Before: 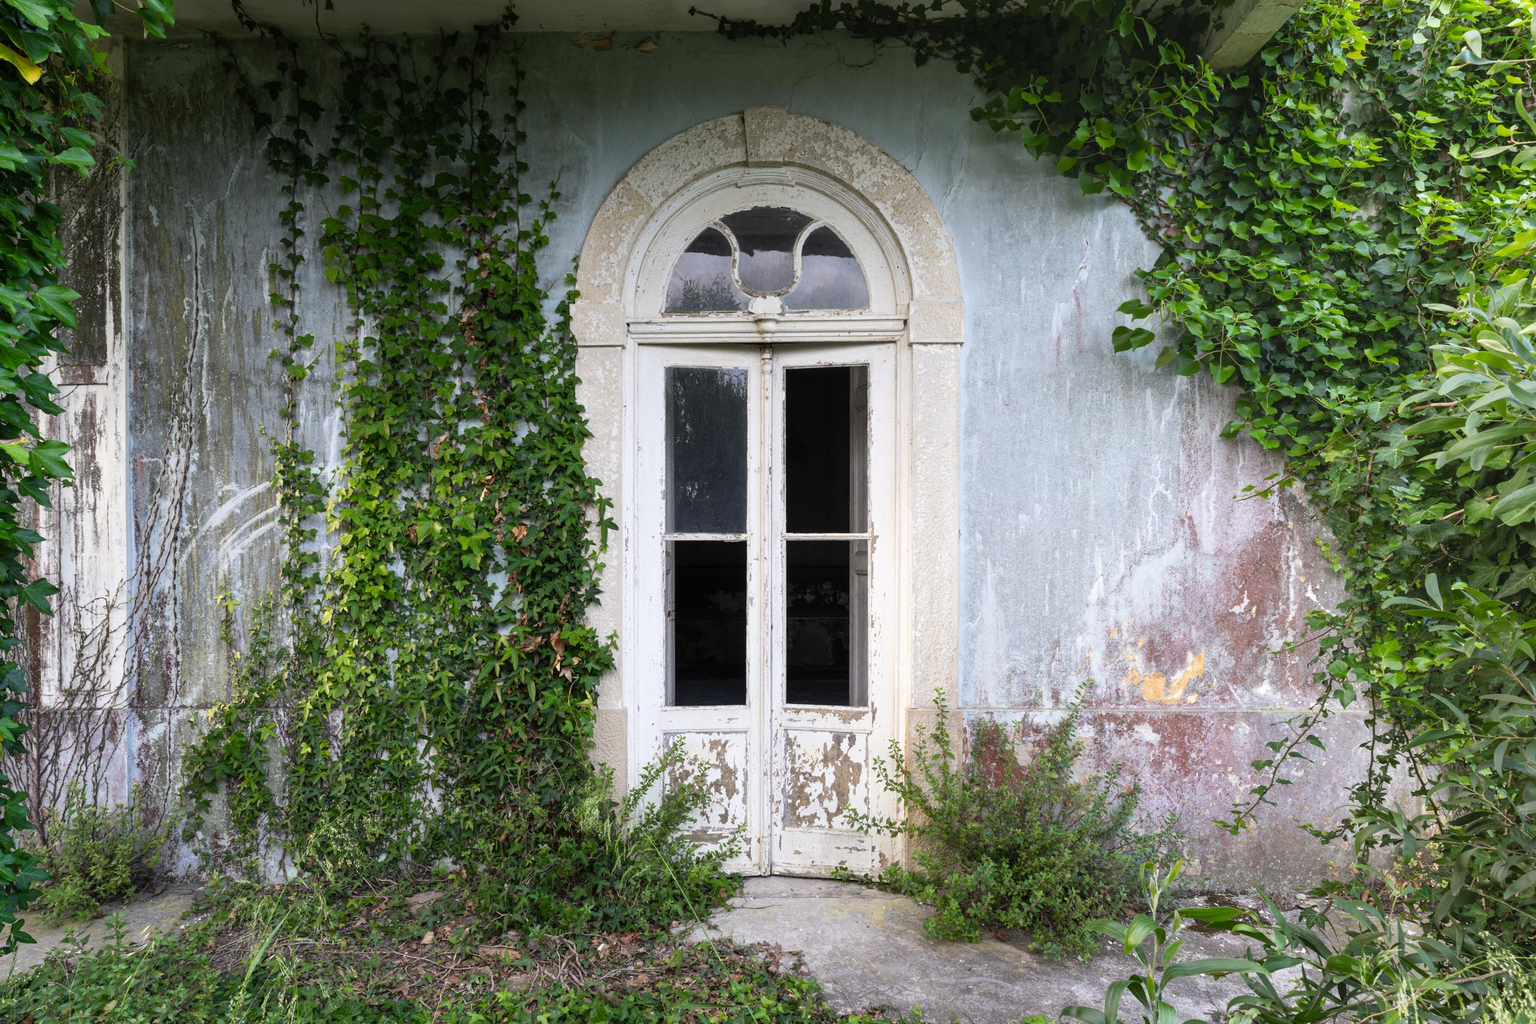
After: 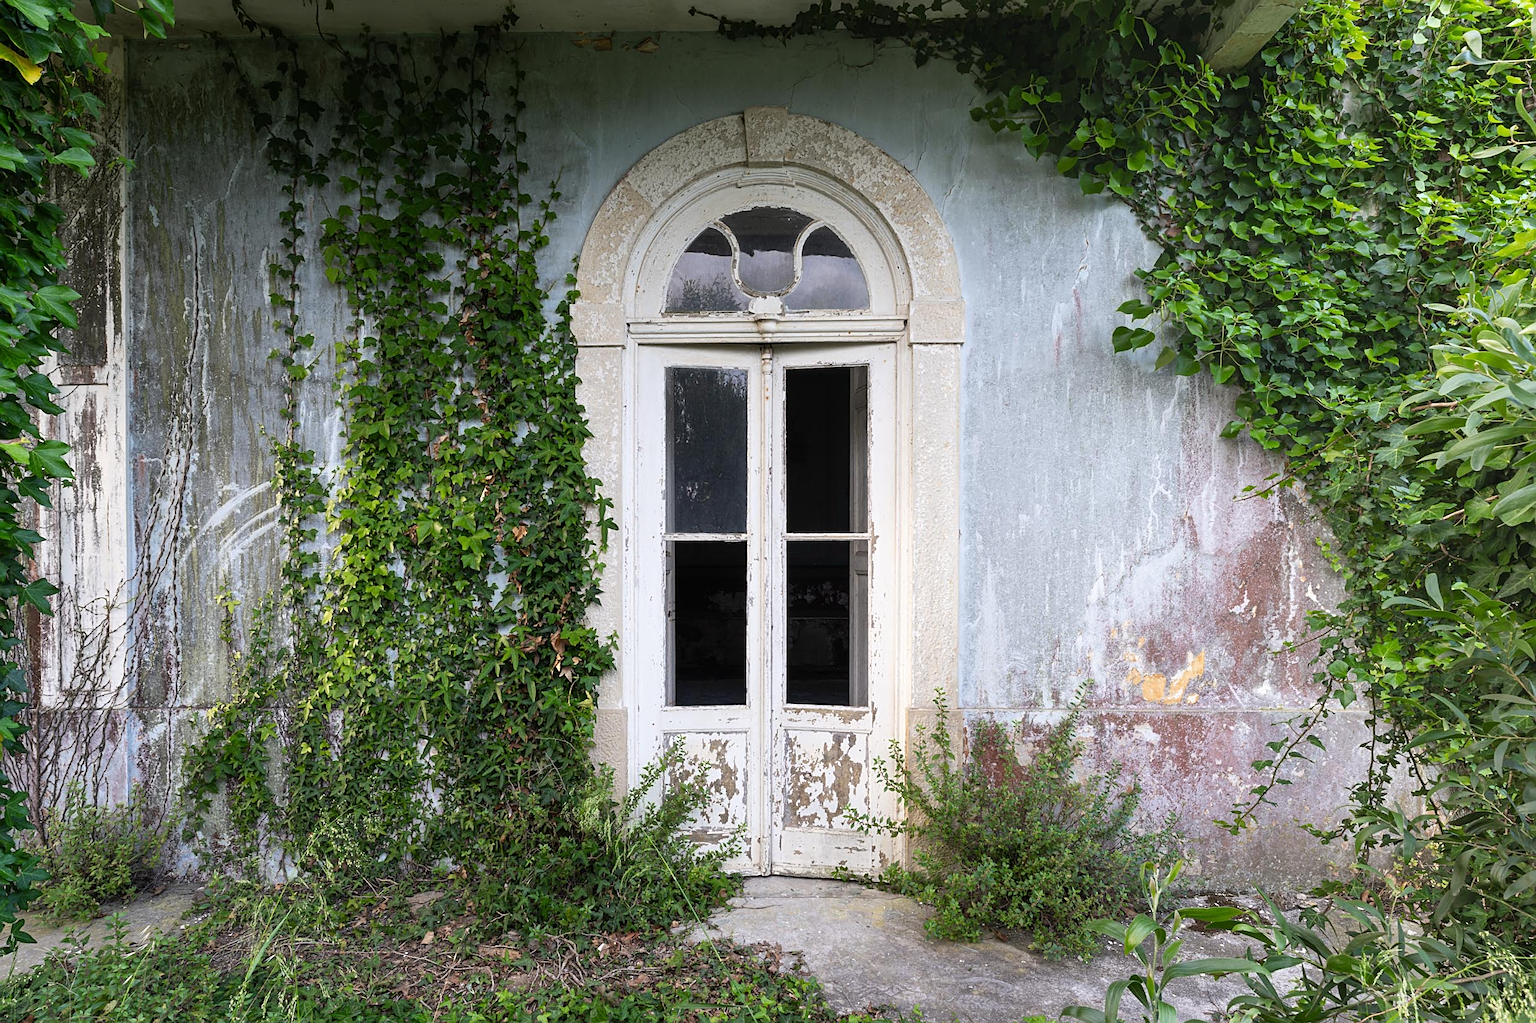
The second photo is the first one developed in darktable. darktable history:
sharpen: on, module defaults
rotate and perspective: crop left 0, crop top 0
